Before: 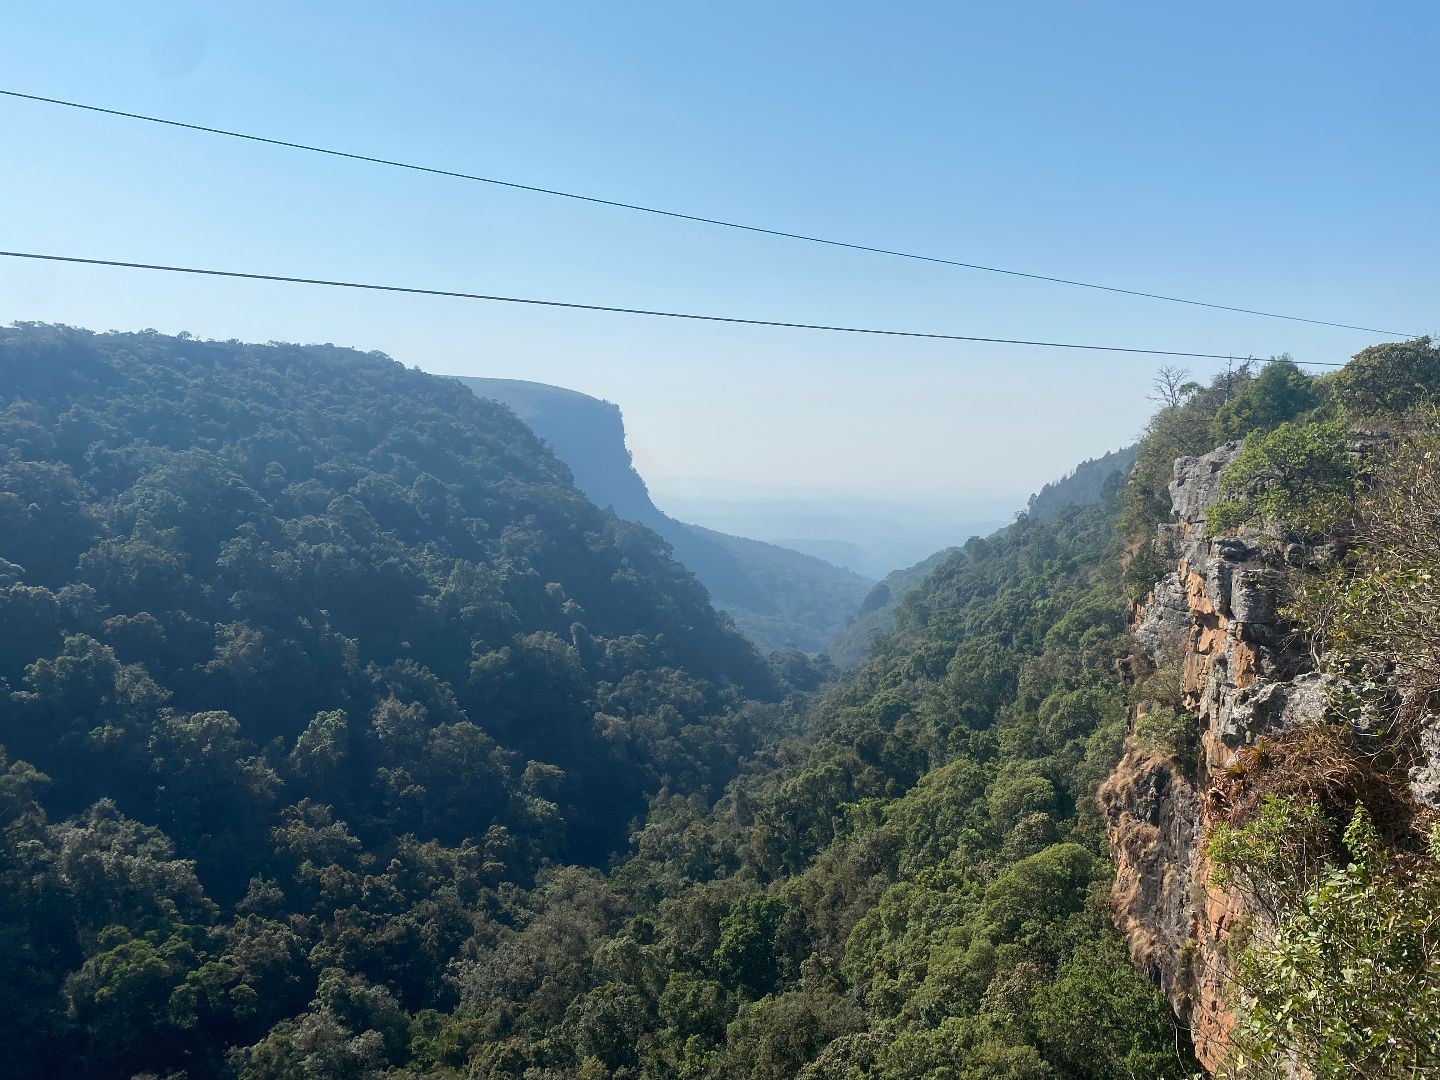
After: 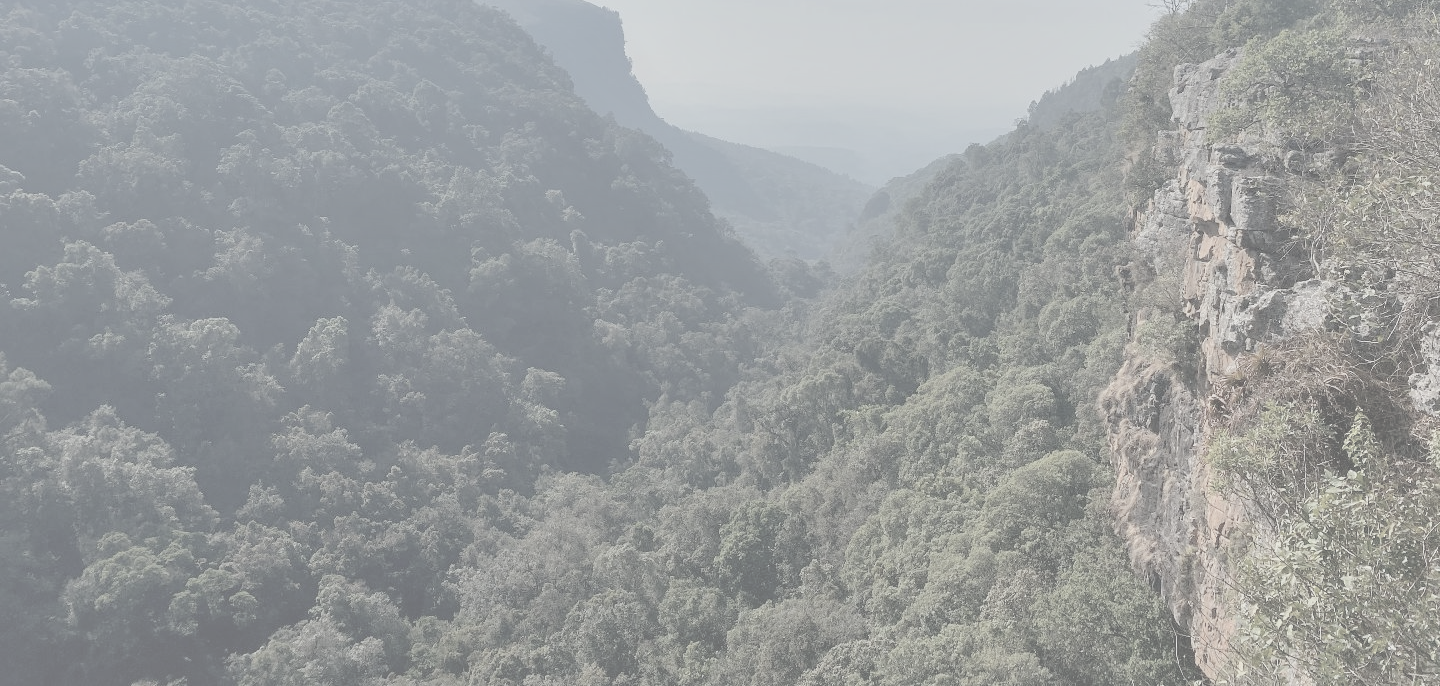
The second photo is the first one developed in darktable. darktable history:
contrast brightness saturation: contrast -0.32, brightness 0.75, saturation -0.78
crop and rotate: top 36.435%
shadows and highlights: low approximation 0.01, soften with gaussian
